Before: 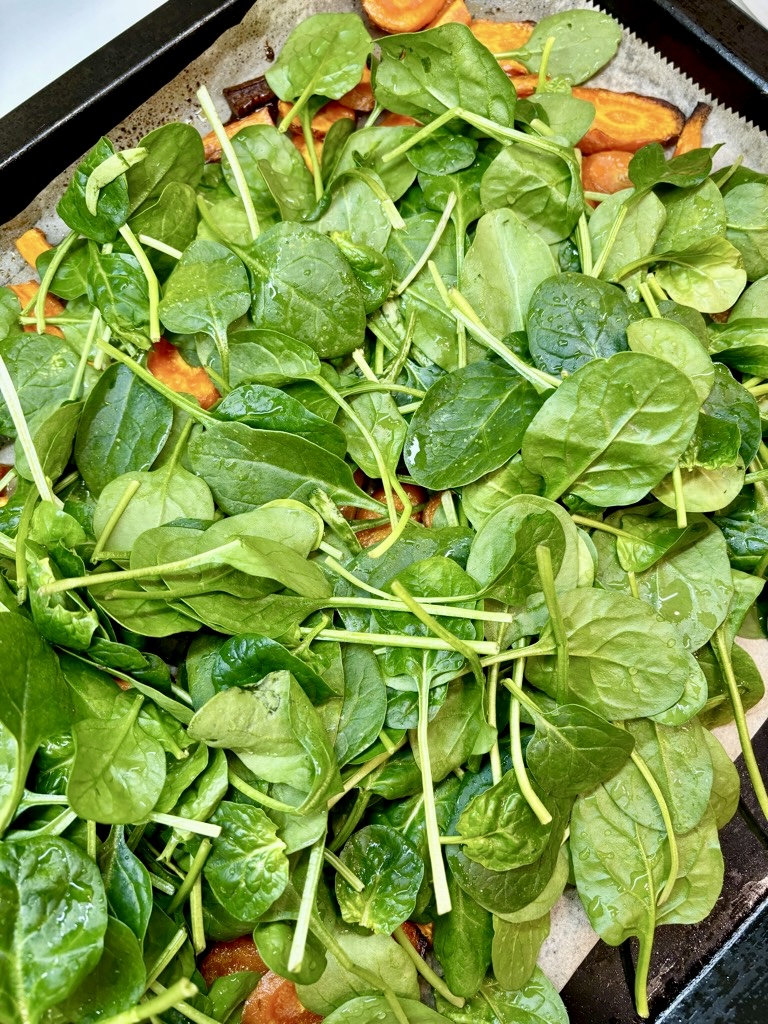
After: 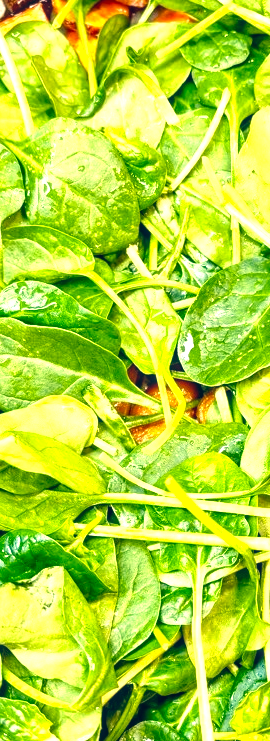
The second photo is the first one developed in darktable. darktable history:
exposure: exposure 1.2 EV, compensate highlight preservation false
crop and rotate: left 29.476%, top 10.214%, right 35.32%, bottom 17.333%
color correction: highlights a* 10.32, highlights b* 14.66, shadows a* -9.59, shadows b* -15.02
local contrast: on, module defaults
